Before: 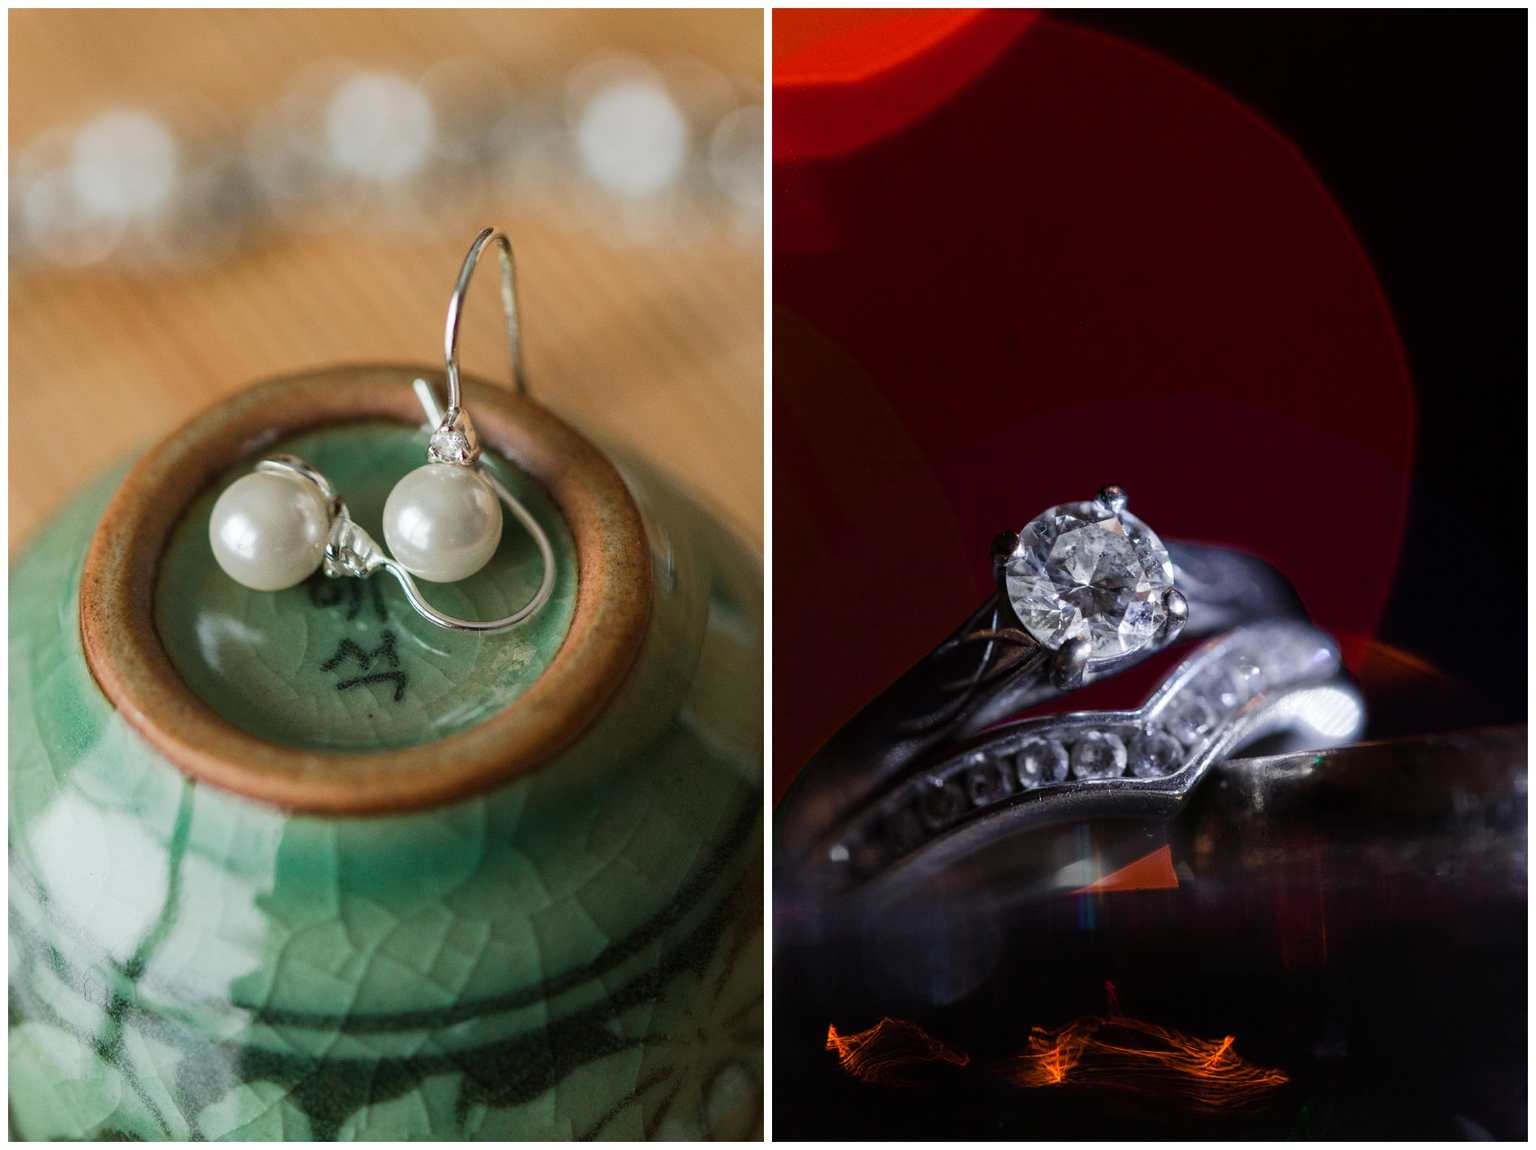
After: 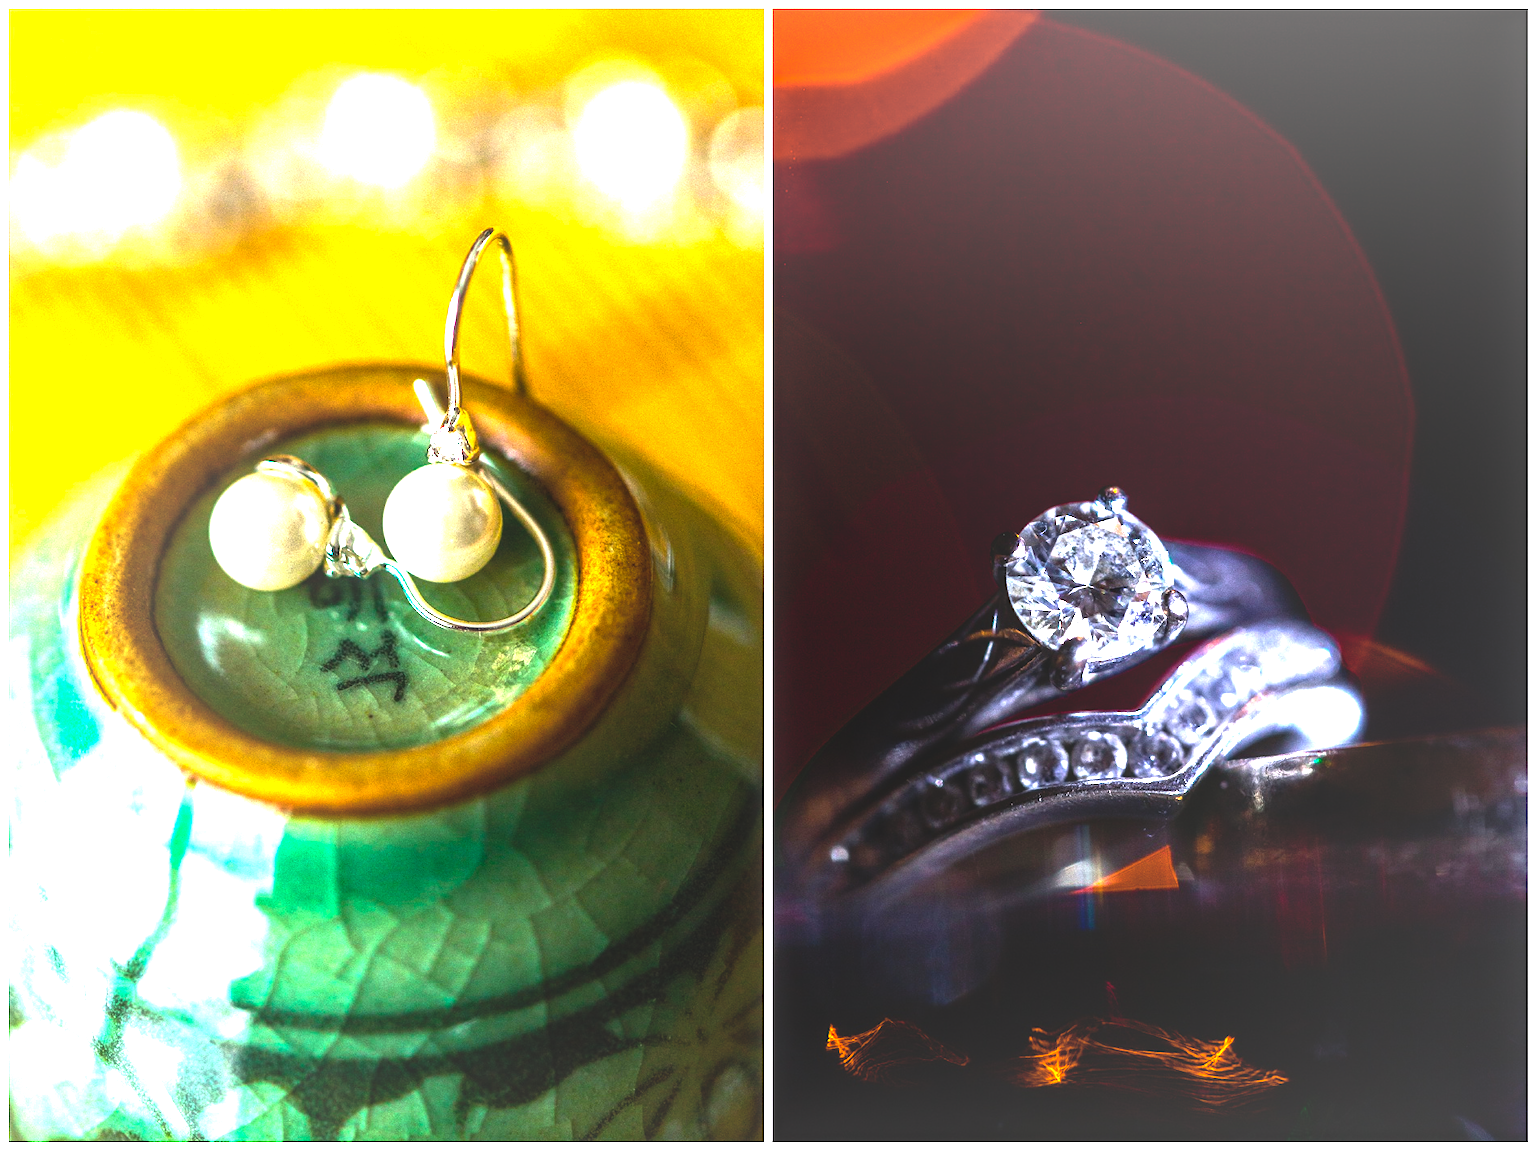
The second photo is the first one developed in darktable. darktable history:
color balance rgb: linear chroma grading › shadows -30%, linear chroma grading › global chroma 35%, perceptual saturation grading › global saturation 75%, perceptual saturation grading › shadows -30%, perceptual brilliance grading › highlights 75%, perceptual brilliance grading › shadows -30%, global vibrance 35%
local contrast: on, module defaults
